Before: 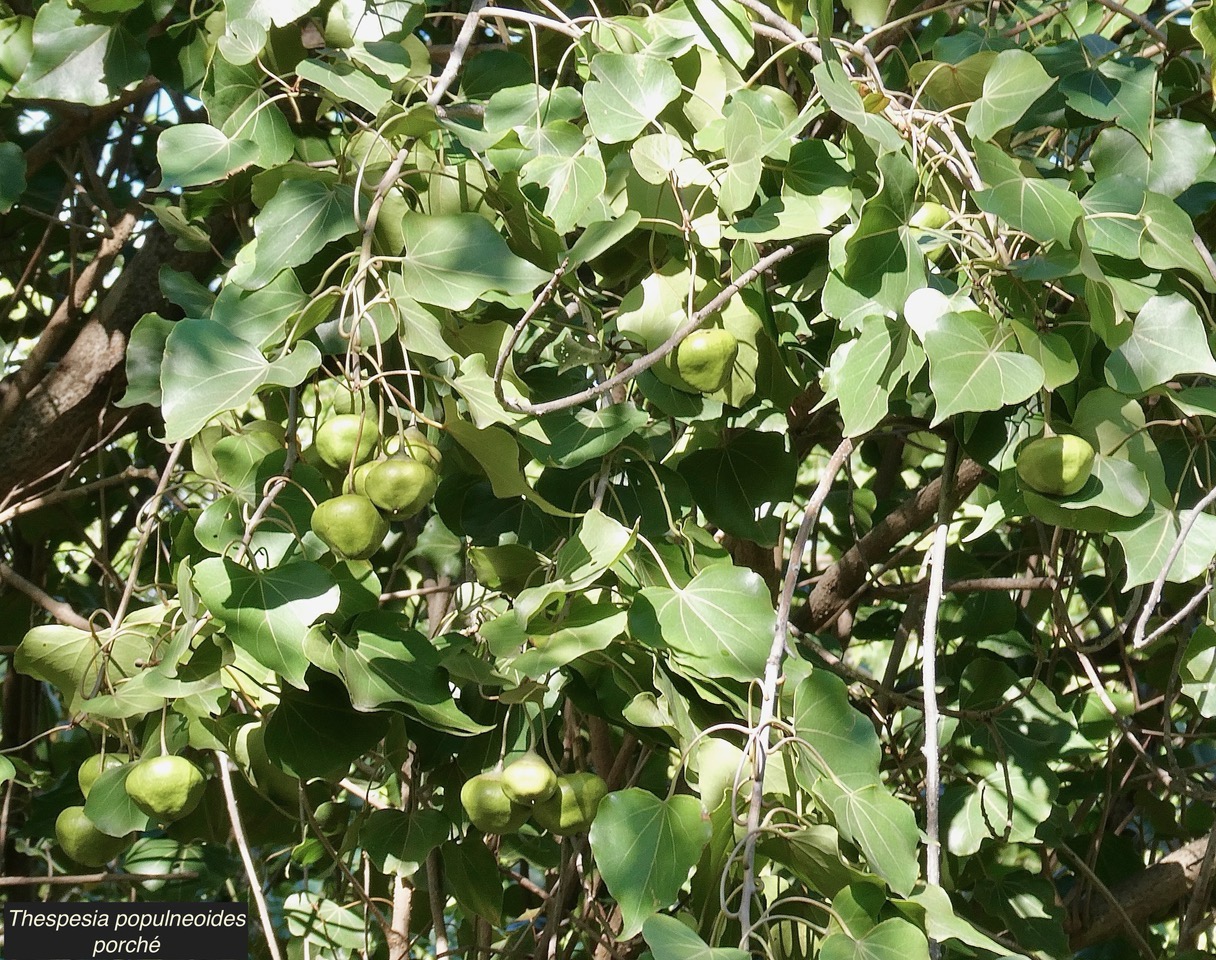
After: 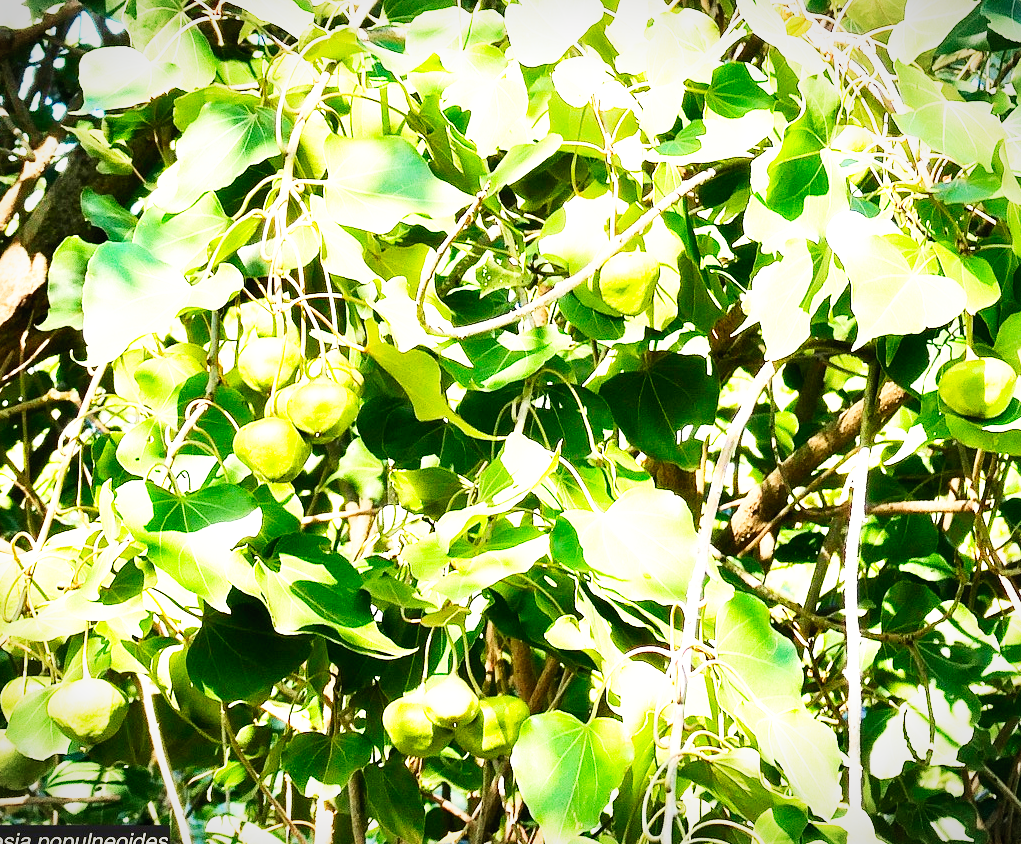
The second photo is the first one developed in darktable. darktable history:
base curve: curves: ch0 [(0, 0) (0.007, 0.004) (0.027, 0.03) (0.046, 0.07) (0.207, 0.54) (0.442, 0.872) (0.673, 0.972) (1, 1)], preserve colors none
contrast brightness saturation: contrast 0.202, brightness 0.156, saturation 0.223
crop: left 6.423%, top 8.064%, right 9.531%, bottom 3.964%
vignetting: fall-off start 99.71%, brightness -0.411, saturation -0.29, center (-0.012, 0), width/height ratio 1.308
exposure: exposure 0.583 EV, compensate highlight preservation false
color balance rgb: highlights gain › luminance 6.399%, highlights gain › chroma 2.629%, highlights gain › hue 88.67°, perceptual saturation grading › global saturation 0.284%, global vibrance 20%
